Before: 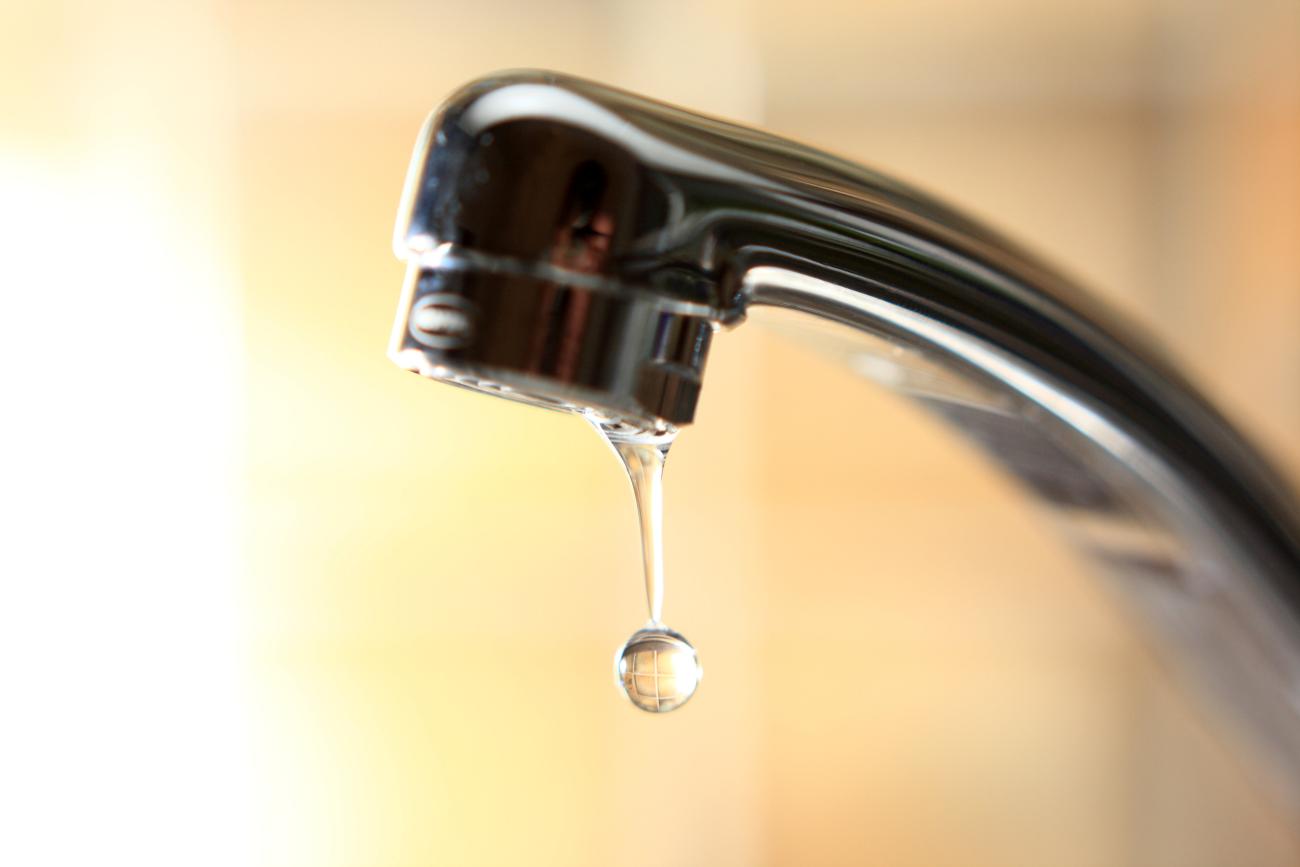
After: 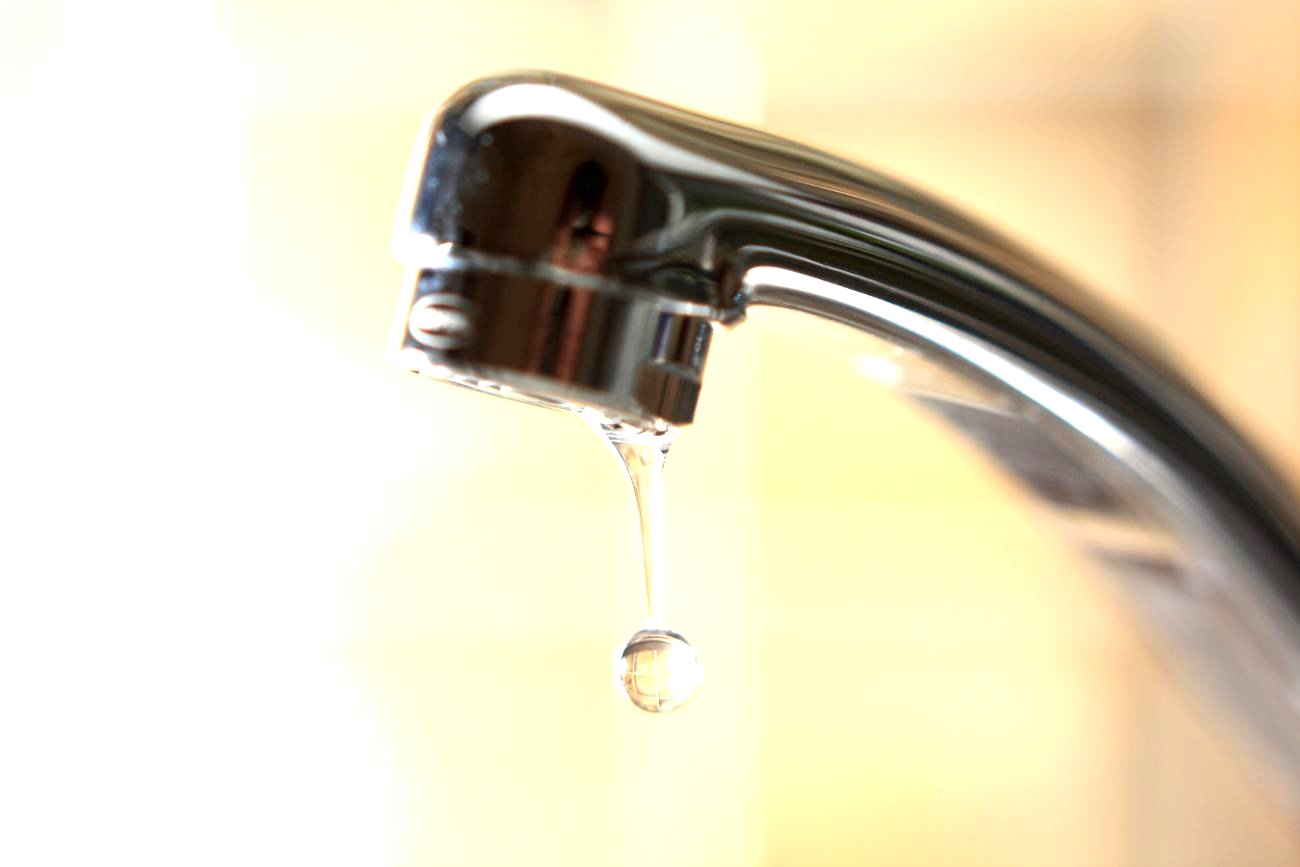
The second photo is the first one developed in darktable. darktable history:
exposure: exposure 0.775 EV, compensate highlight preservation false
